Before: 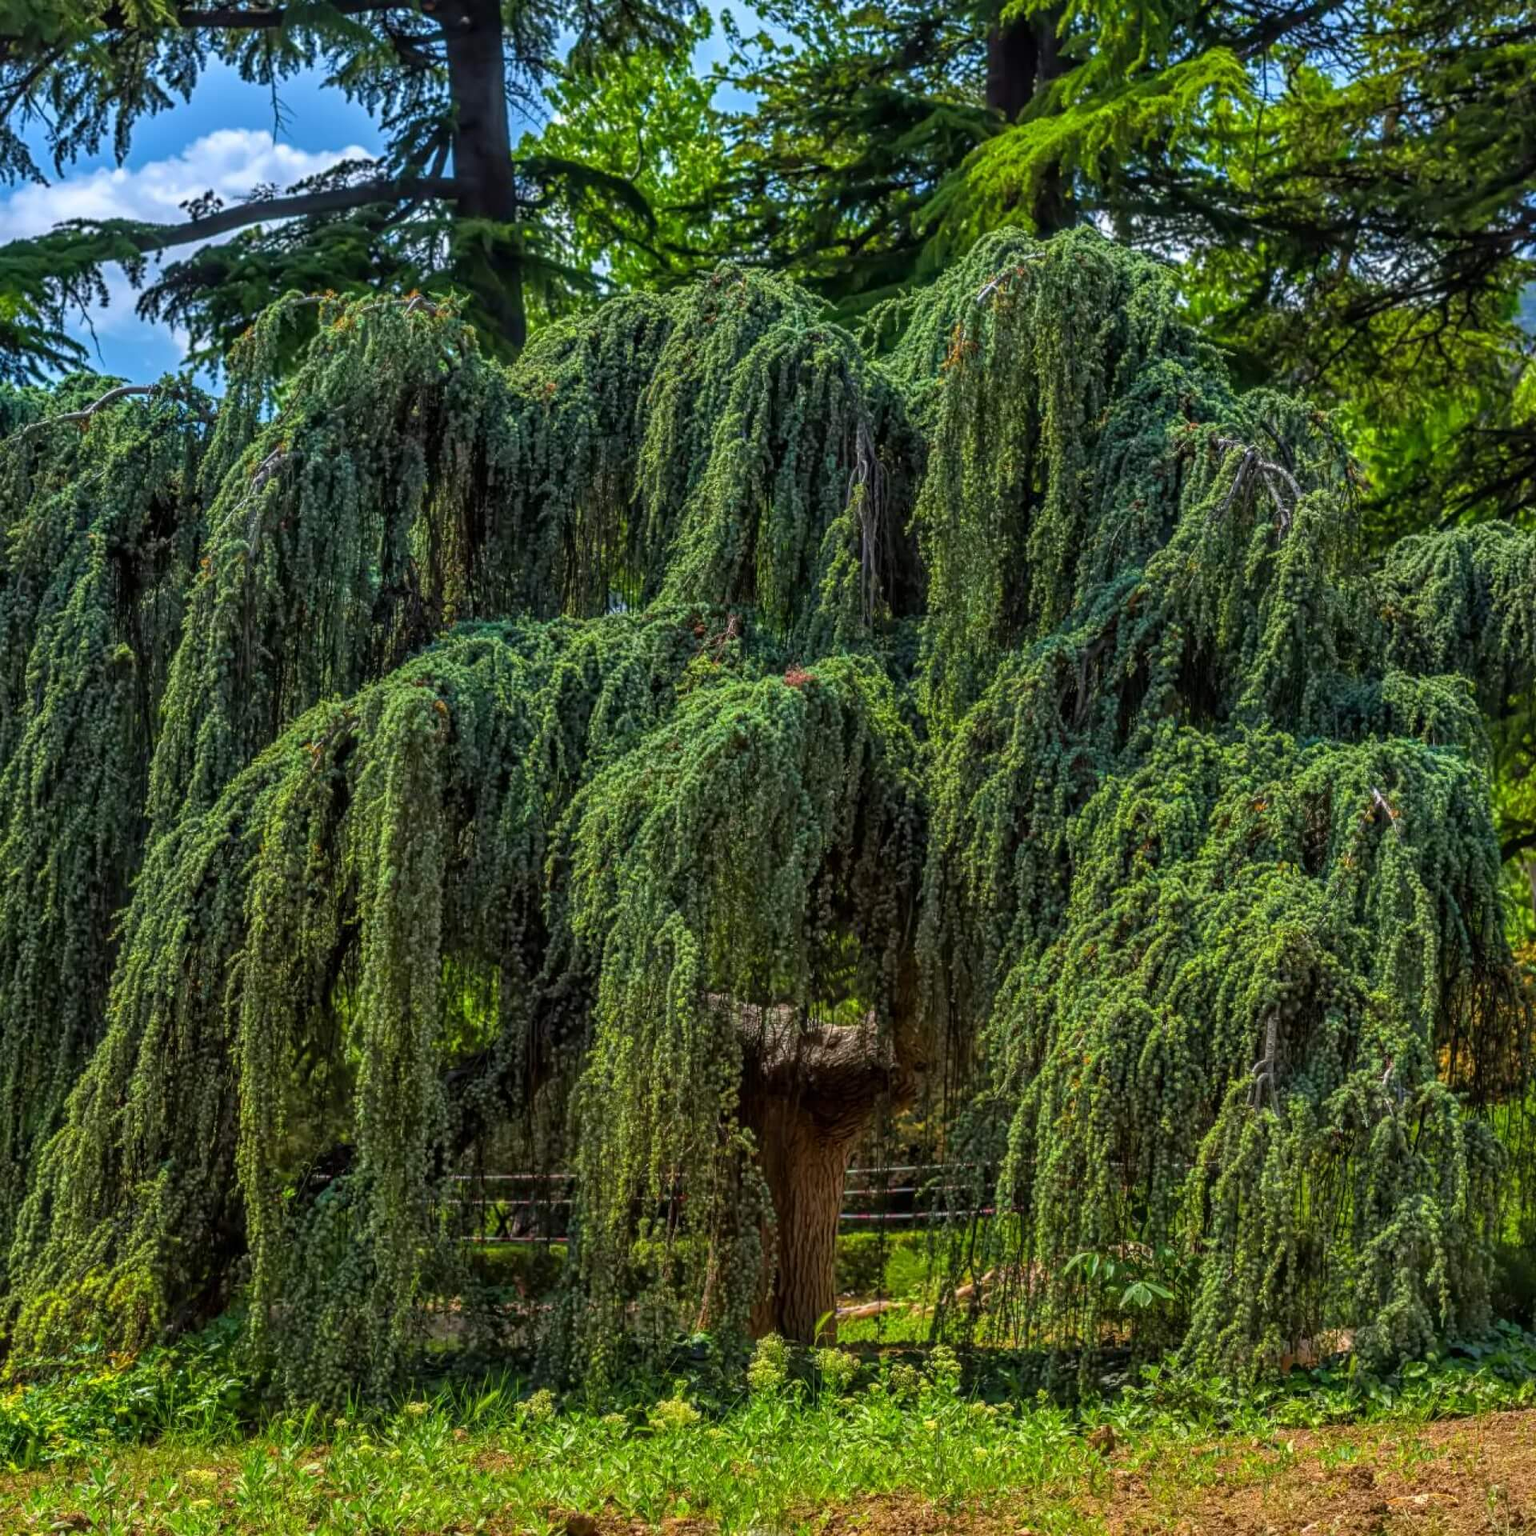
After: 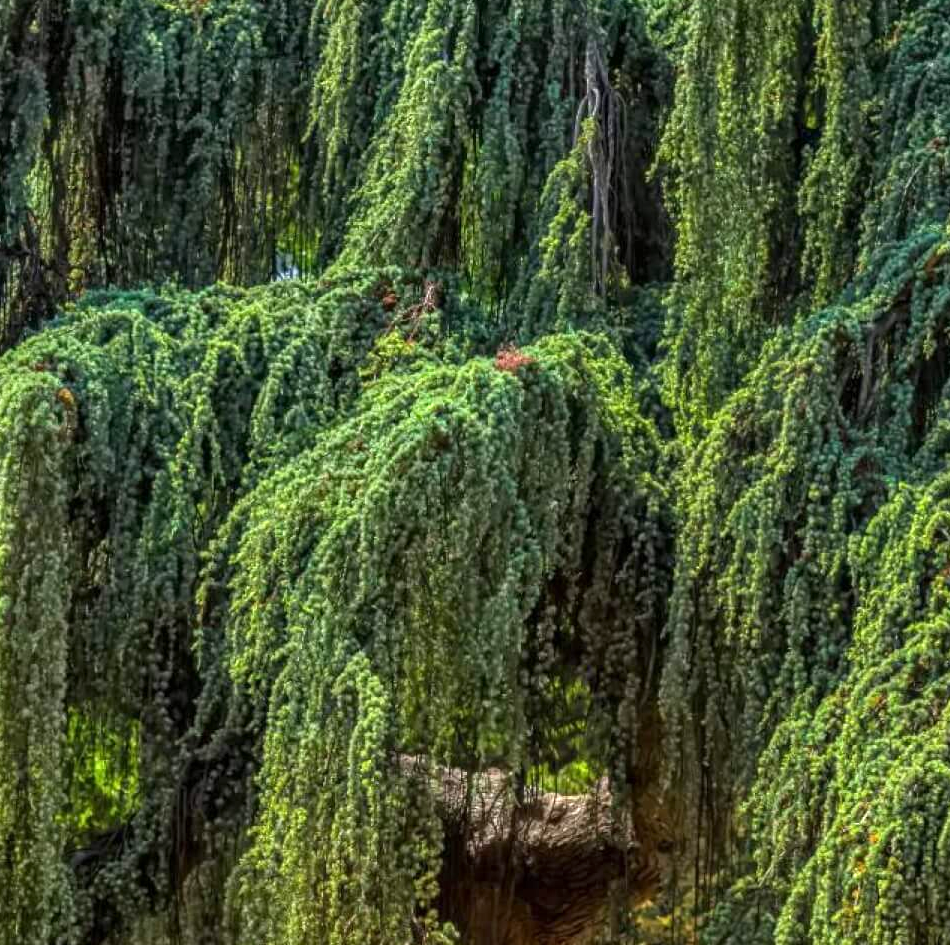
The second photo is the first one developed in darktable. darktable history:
exposure: exposure 0.654 EV, compensate exposure bias true, compensate highlight preservation false
crop: left 25.299%, top 25.374%, right 25.199%, bottom 25.391%
